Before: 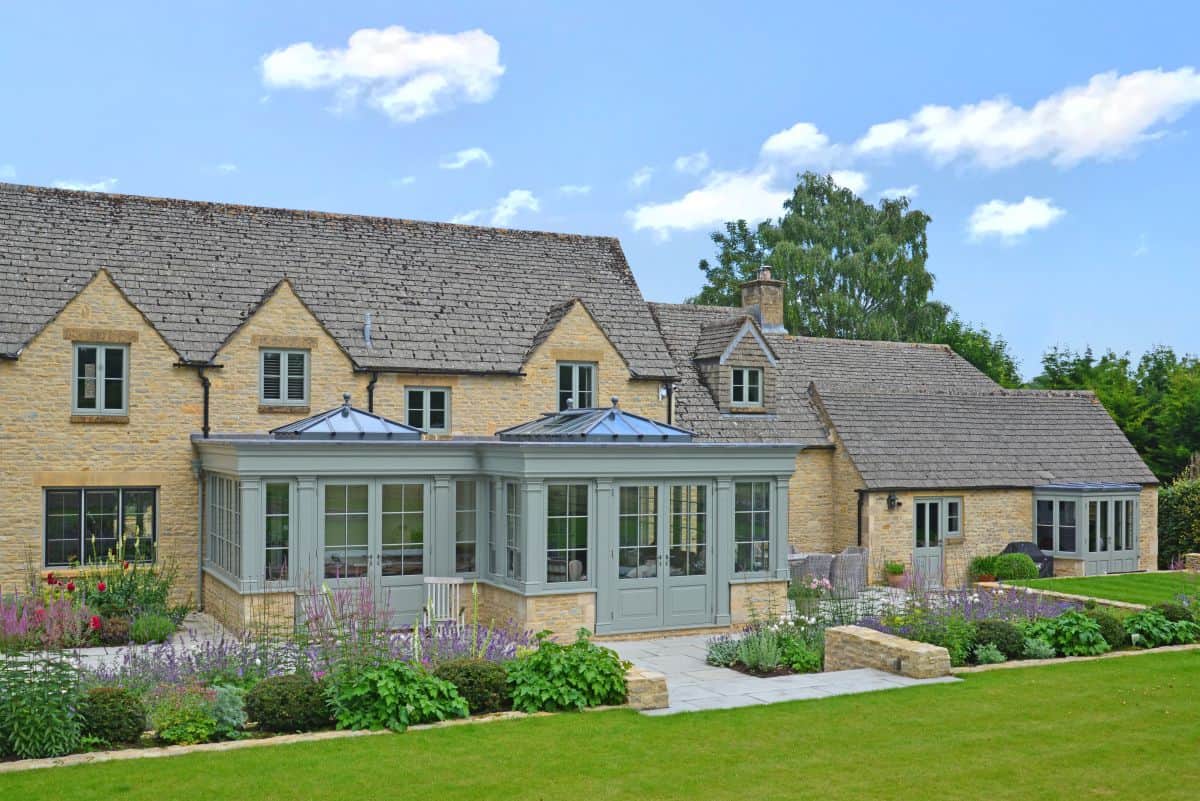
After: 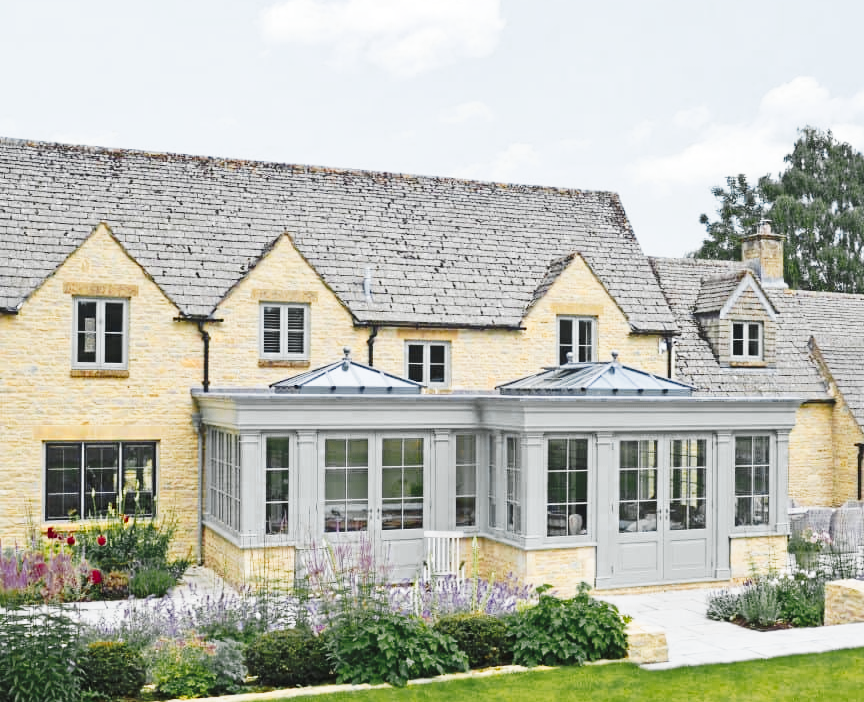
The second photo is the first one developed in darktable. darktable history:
color zones: curves: ch0 [(0.035, 0.242) (0.25, 0.5) (0.384, 0.214) (0.488, 0.255) (0.75, 0.5)]; ch1 [(0.063, 0.379) (0.25, 0.5) (0.354, 0.201) (0.489, 0.085) (0.729, 0.271)]; ch2 [(0.25, 0.5) (0.38, 0.517) (0.442, 0.51) (0.735, 0.456)]
crop: top 5.803%, right 27.864%, bottom 5.804%
tone curve: curves: ch0 [(0, 0) (0.003, 0.003) (0.011, 0.013) (0.025, 0.028) (0.044, 0.05) (0.069, 0.079) (0.1, 0.113) (0.136, 0.154) (0.177, 0.201) (0.224, 0.268) (0.277, 0.38) (0.335, 0.486) (0.399, 0.588) (0.468, 0.688) (0.543, 0.787) (0.623, 0.854) (0.709, 0.916) (0.801, 0.957) (0.898, 0.978) (1, 1)], preserve colors none
